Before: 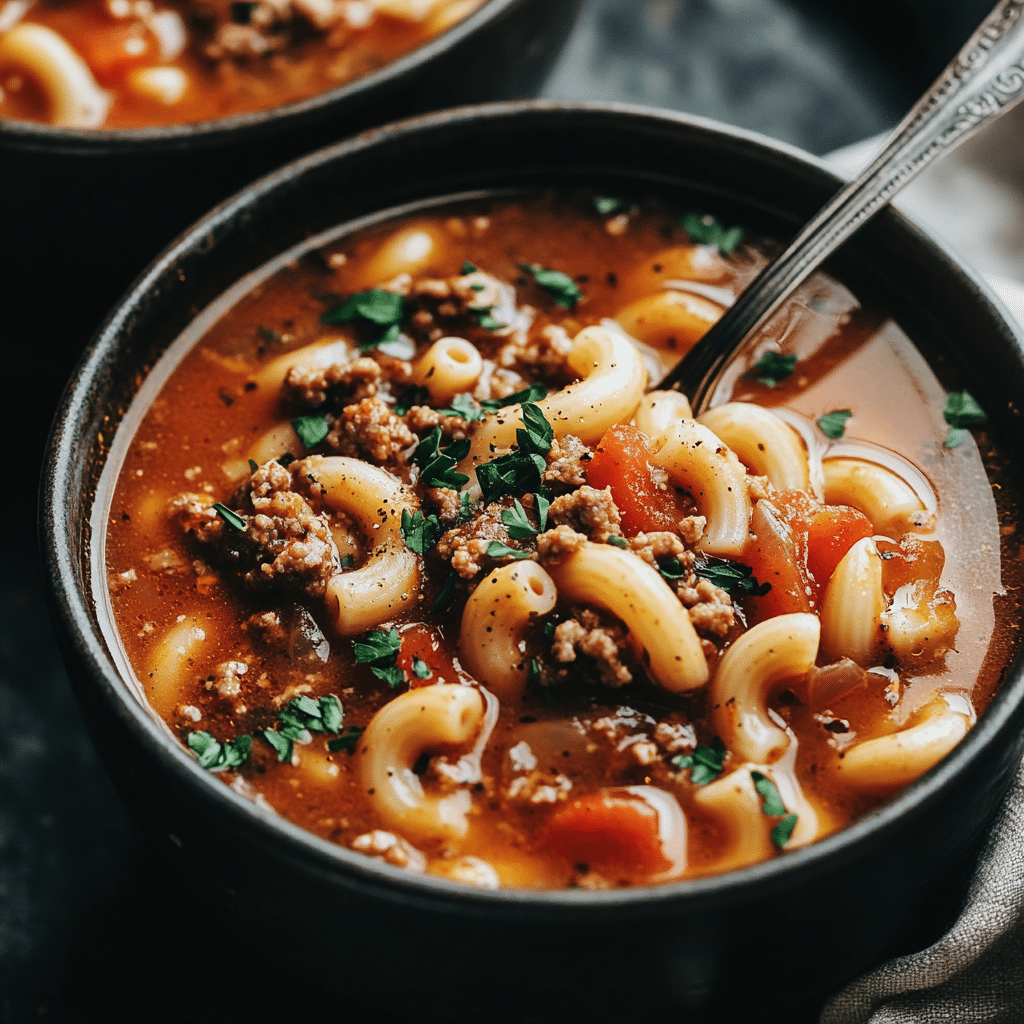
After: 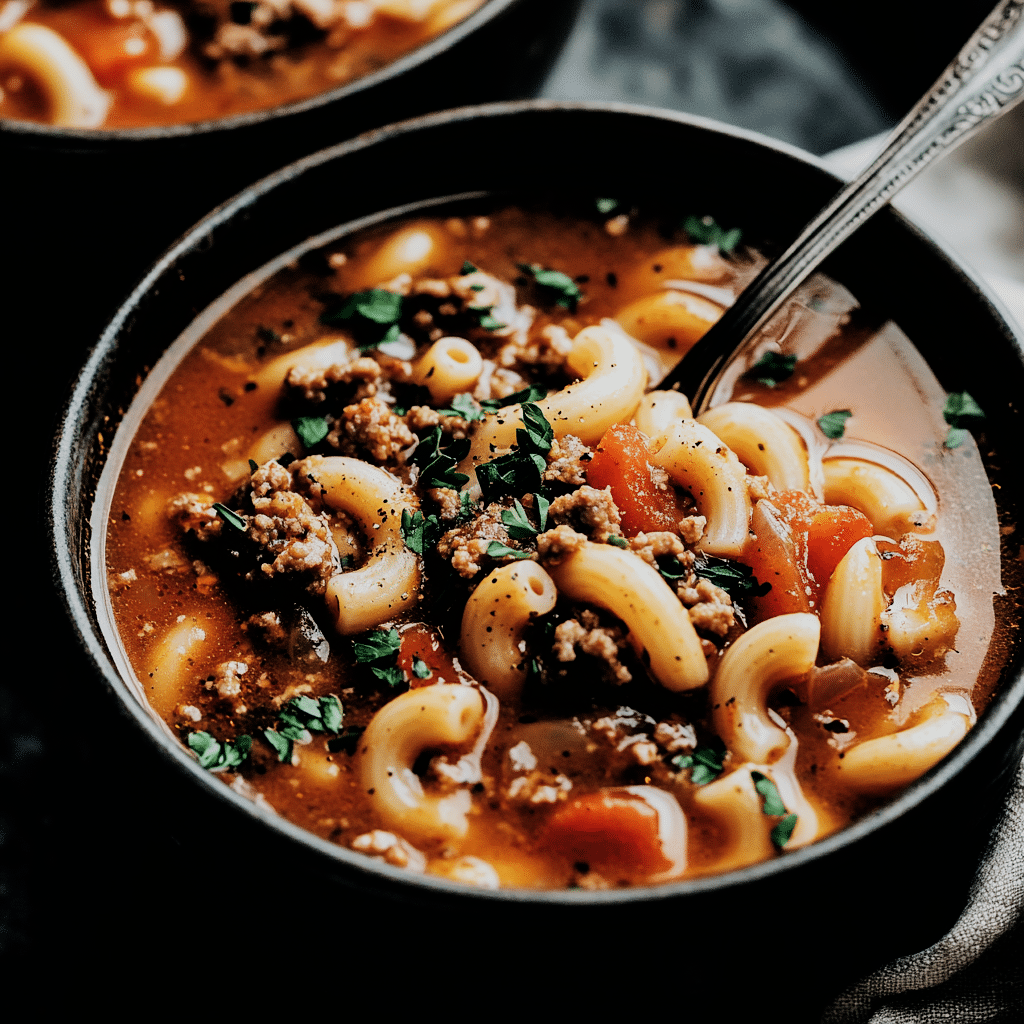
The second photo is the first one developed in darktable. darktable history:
filmic rgb: black relative exposure -5.04 EV, white relative exposure 3.98 EV, hardness 2.89, contrast 1.298, highlights saturation mix -31.28%
